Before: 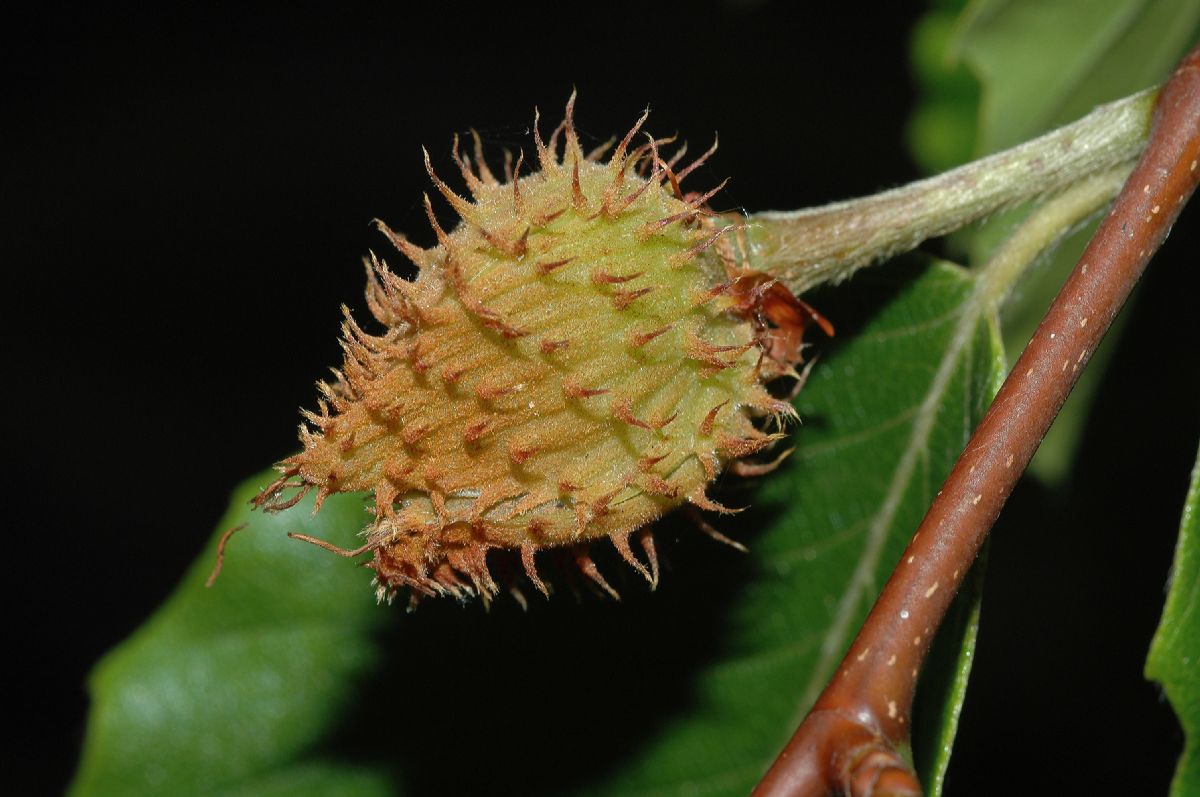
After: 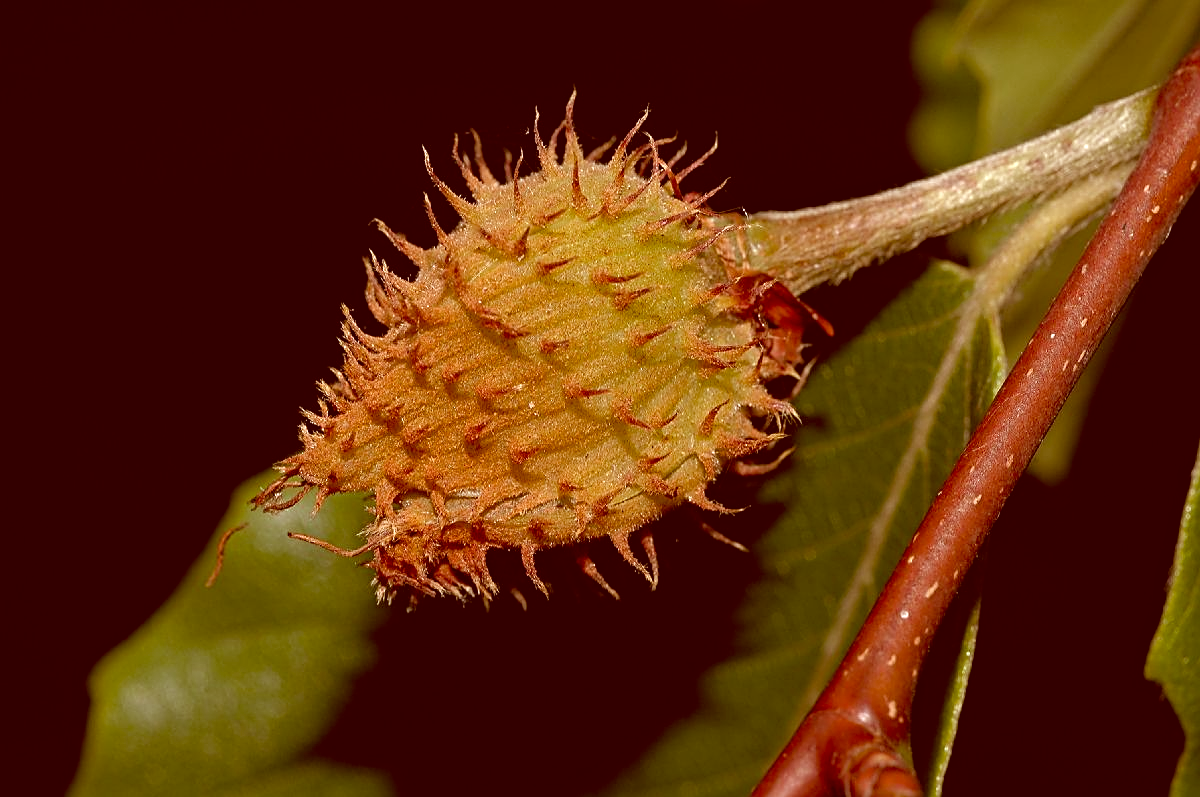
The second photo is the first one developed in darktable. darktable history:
color balance rgb: perceptual saturation grading › global saturation 14.628%, global vibrance 9.369%
haze removal: compatibility mode true
color correction: highlights a* 9.42, highlights b* 8.71, shadows a* 39.31, shadows b* 39.76, saturation 0.769
sharpen: on, module defaults
